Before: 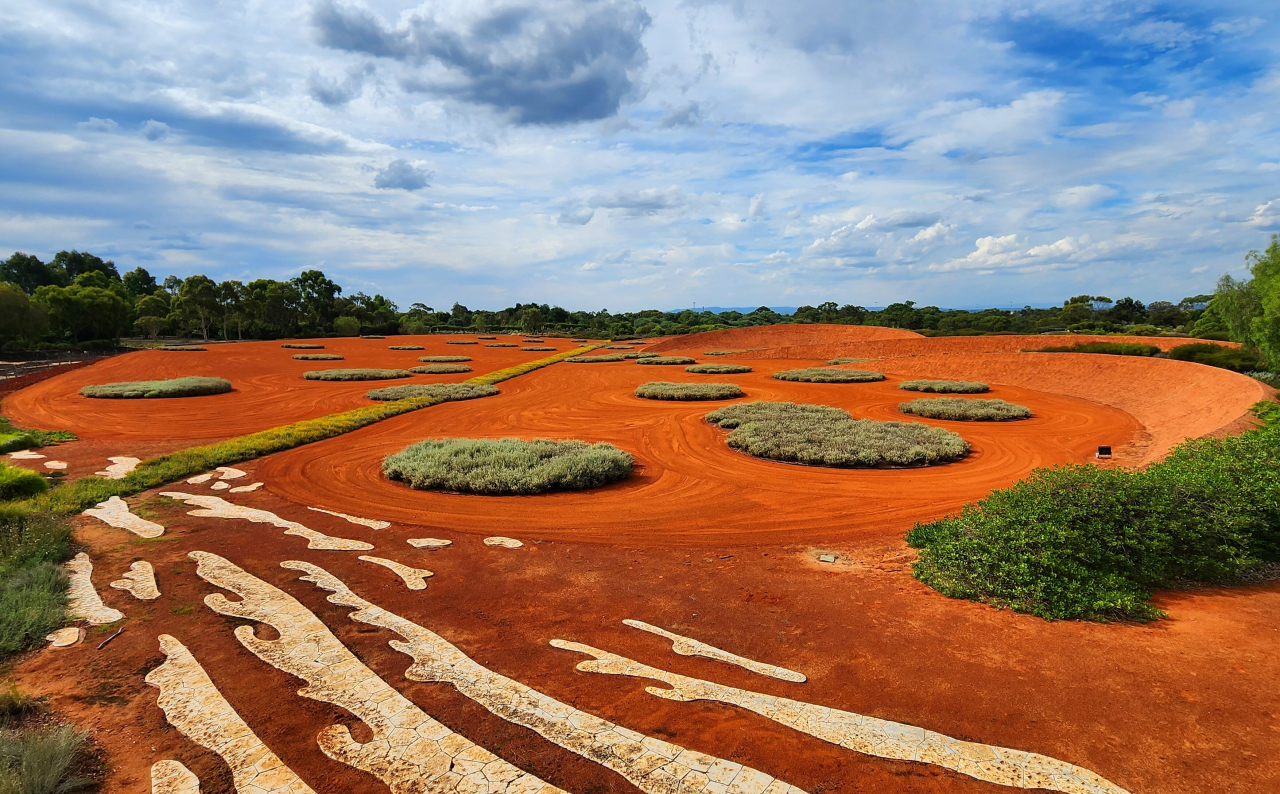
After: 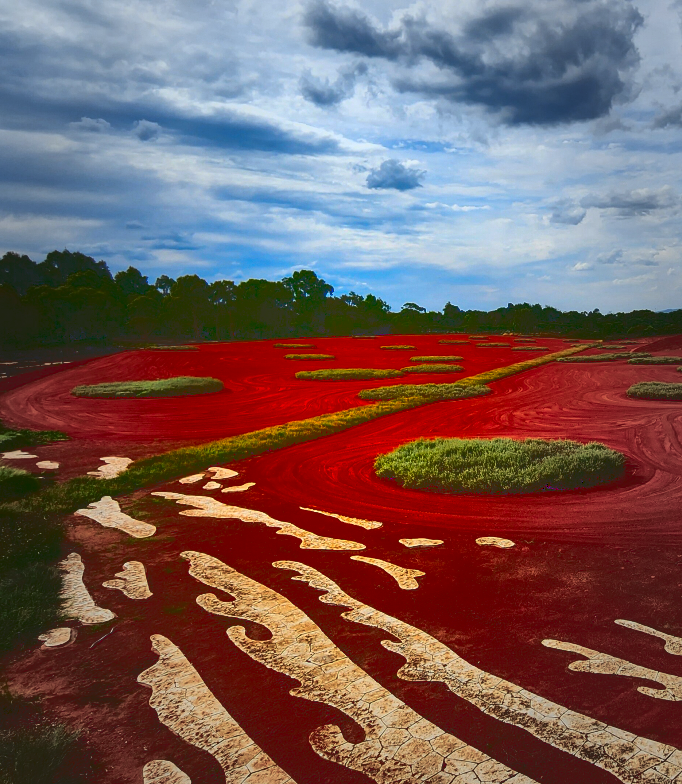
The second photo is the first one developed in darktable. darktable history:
base curve: curves: ch0 [(0, 0.036) (0.083, 0.04) (0.804, 1)]
vignetting: fall-off start 16.19%, fall-off radius 100.4%, width/height ratio 0.723
local contrast: highlights 106%, shadows 98%, detail 119%, midtone range 0.2
color correction: highlights b* 0.056, saturation 2.09
crop: left 0.684%, right 45.424%, bottom 0.089%
